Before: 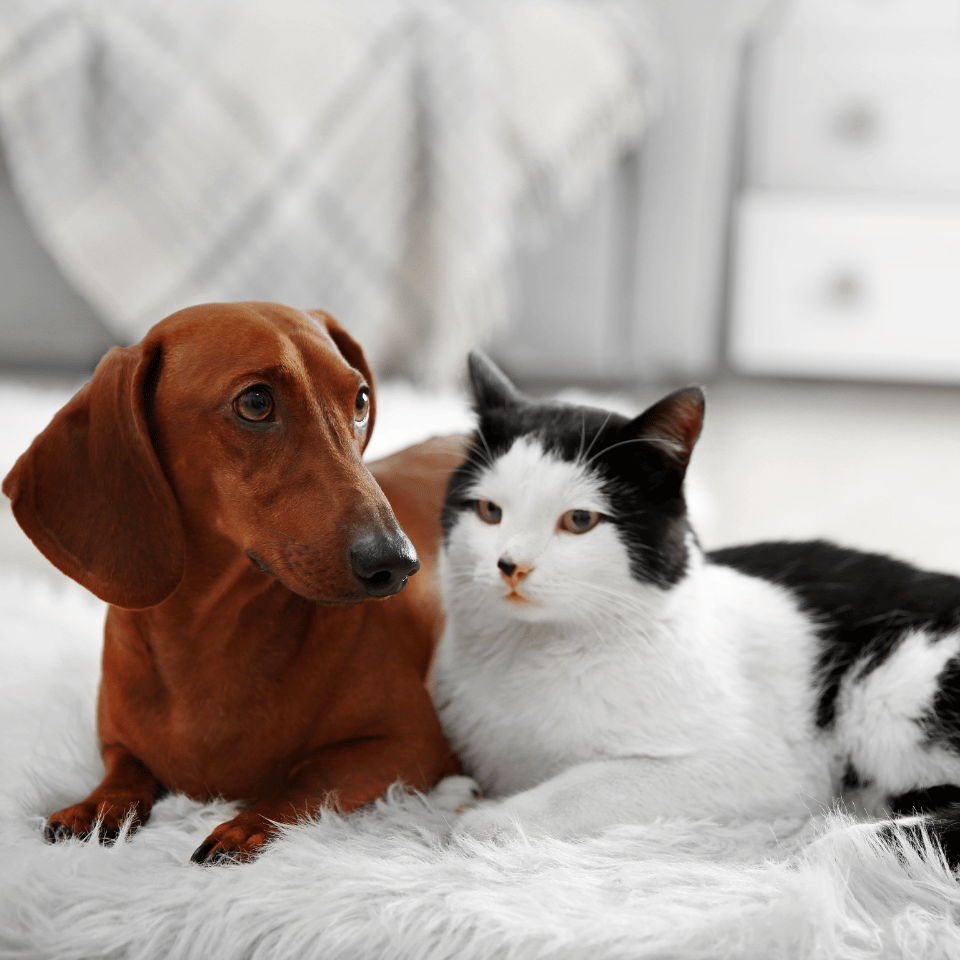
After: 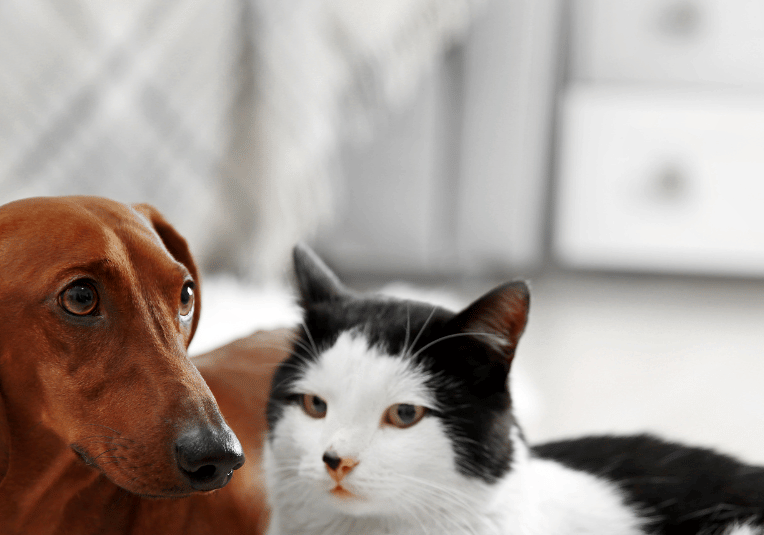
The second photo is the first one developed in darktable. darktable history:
crop: left 18.327%, top 11.103%, right 2.049%, bottom 33.065%
local contrast: mode bilateral grid, contrast 20, coarseness 49, detail 119%, midtone range 0.2
